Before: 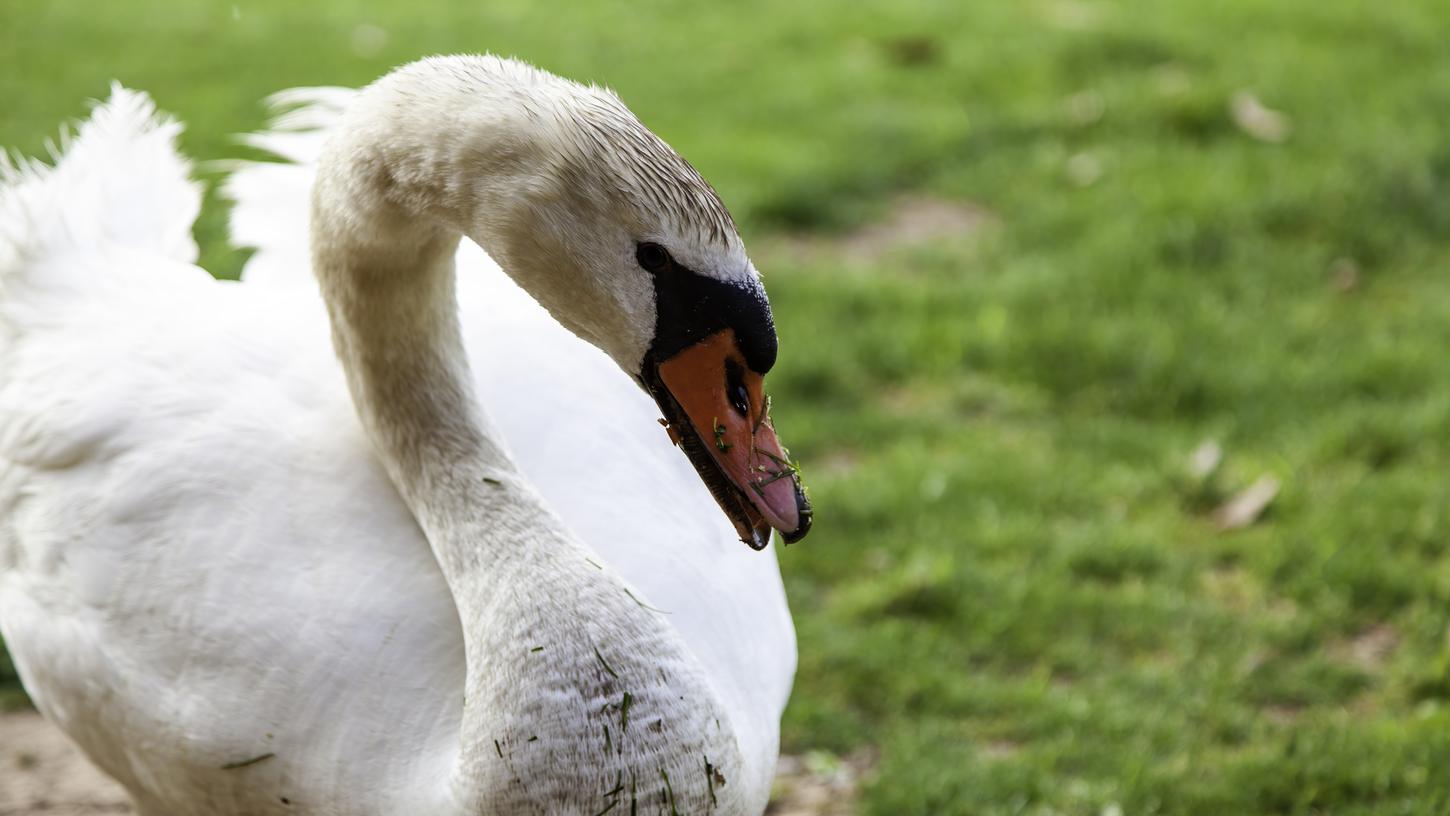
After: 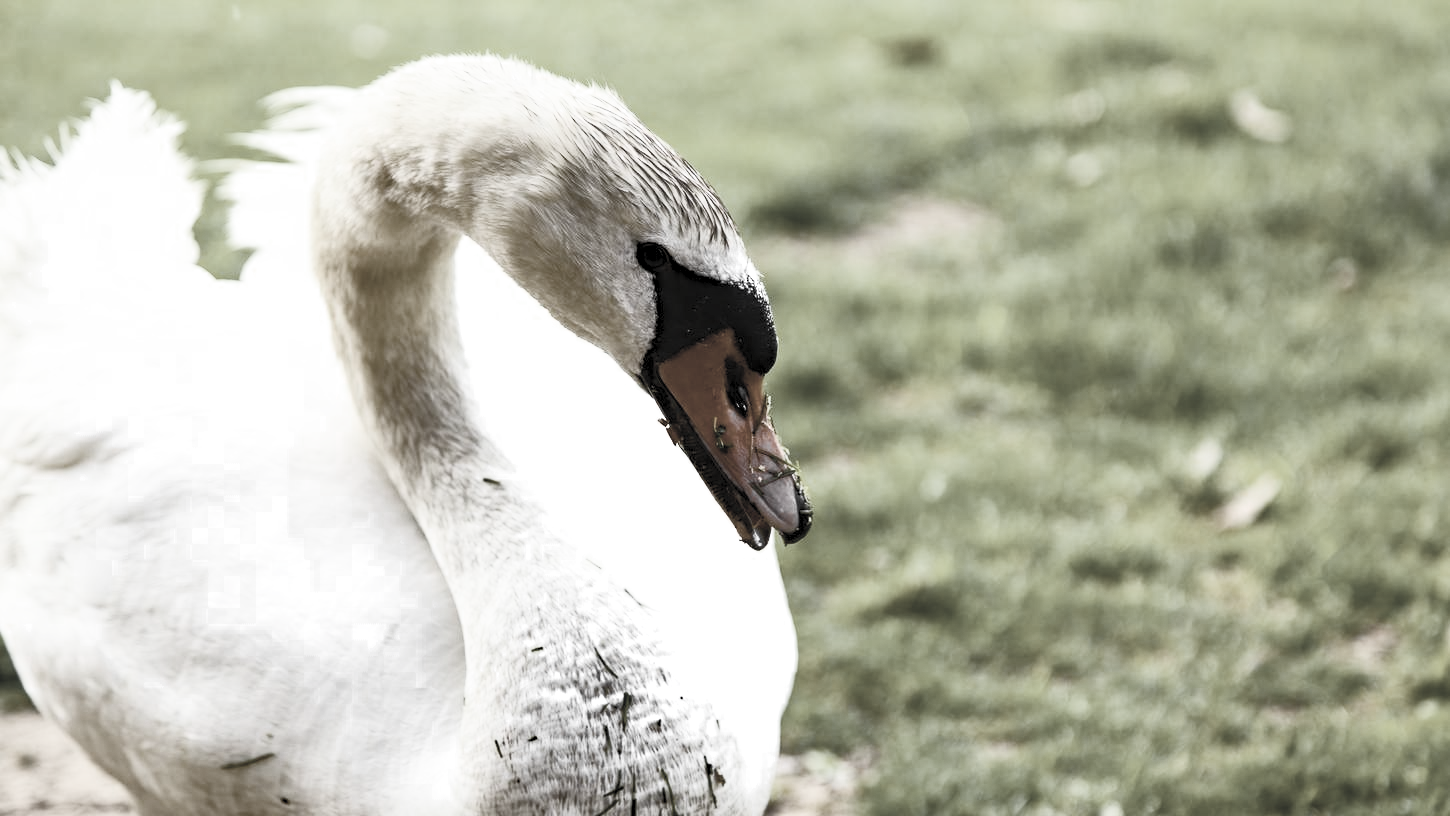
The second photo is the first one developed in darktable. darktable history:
color zones: curves: ch0 [(0, 0.613) (0.01, 0.613) (0.245, 0.448) (0.498, 0.529) (0.642, 0.665) (0.879, 0.777) (0.99, 0.613)]; ch1 [(0, 0.035) (0.121, 0.189) (0.259, 0.197) (0.415, 0.061) (0.589, 0.022) (0.732, 0.022) (0.857, 0.026) (0.991, 0.053)]
haze removal: compatibility mode true, adaptive false
contrast brightness saturation: contrast 0.447, brightness 0.555, saturation -0.205
color balance rgb: perceptual saturation grading › global saturation 35.121%, perceptual saturation grading › highlights -29.812%, perceptual saturation grading › shadows 35.231%
